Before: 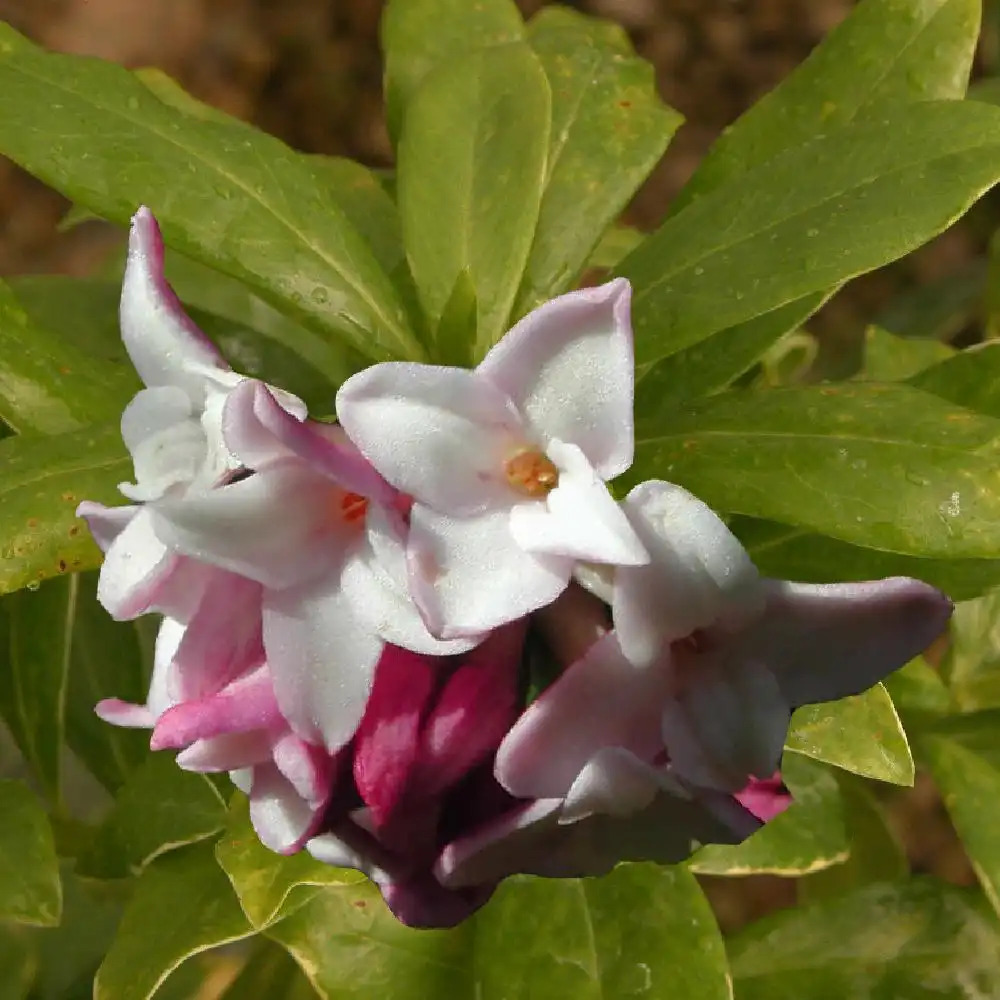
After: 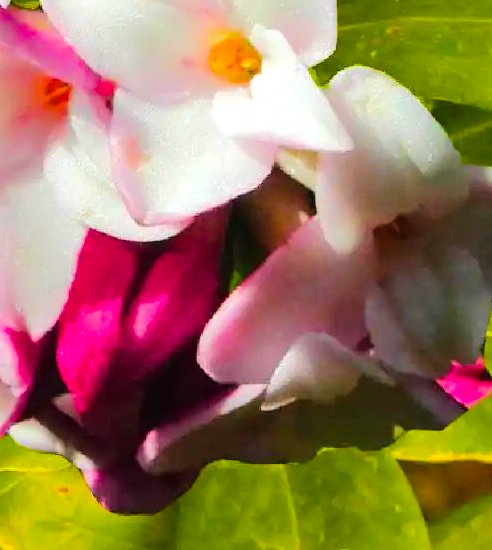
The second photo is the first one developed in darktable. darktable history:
color balance rgb: shadows lift › hue 86.23°, perceptual saturation grading › global saturation 74.253%, perceptual saturation grading › shadows -30.075%, global vibrance 20%
crop: left 29.781%, top 41.497%, right 20.99%, bottom 3.478%
tone equalizer: -7 EV 0.156 EV, -6 EV 0.592 EV, -5 EV 1.12 EV, -4 EV 1.37 EV, -3 EV 1.13 EV, -2 EV 0.6 EV, -1 EV 0.146 EV, edges refinement/feathering 500, mask exposure compensation -1.57 EV, preserve details no
